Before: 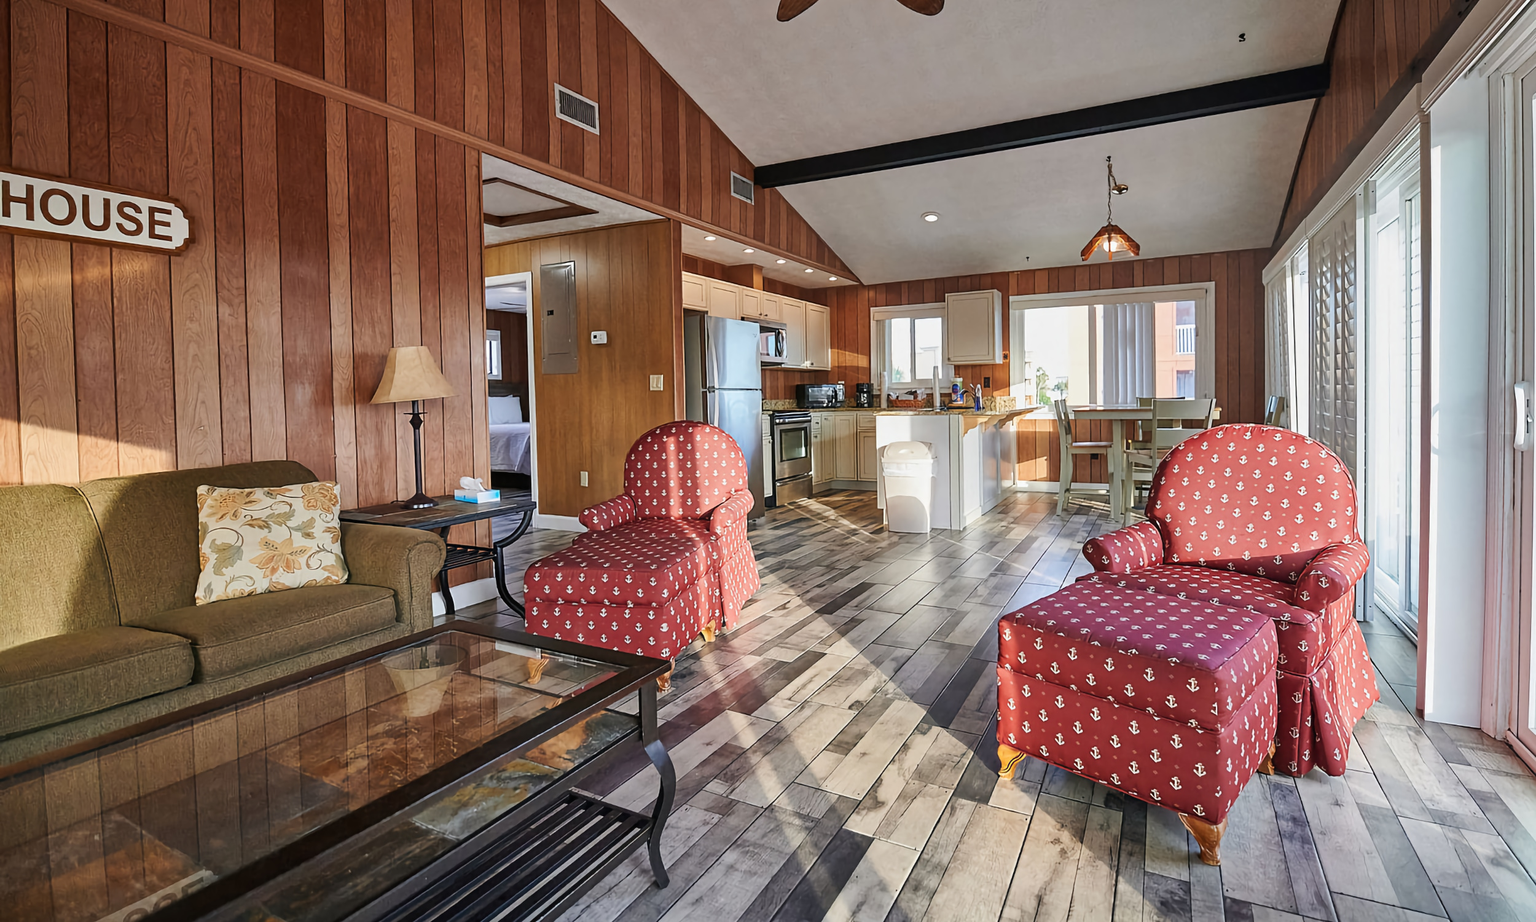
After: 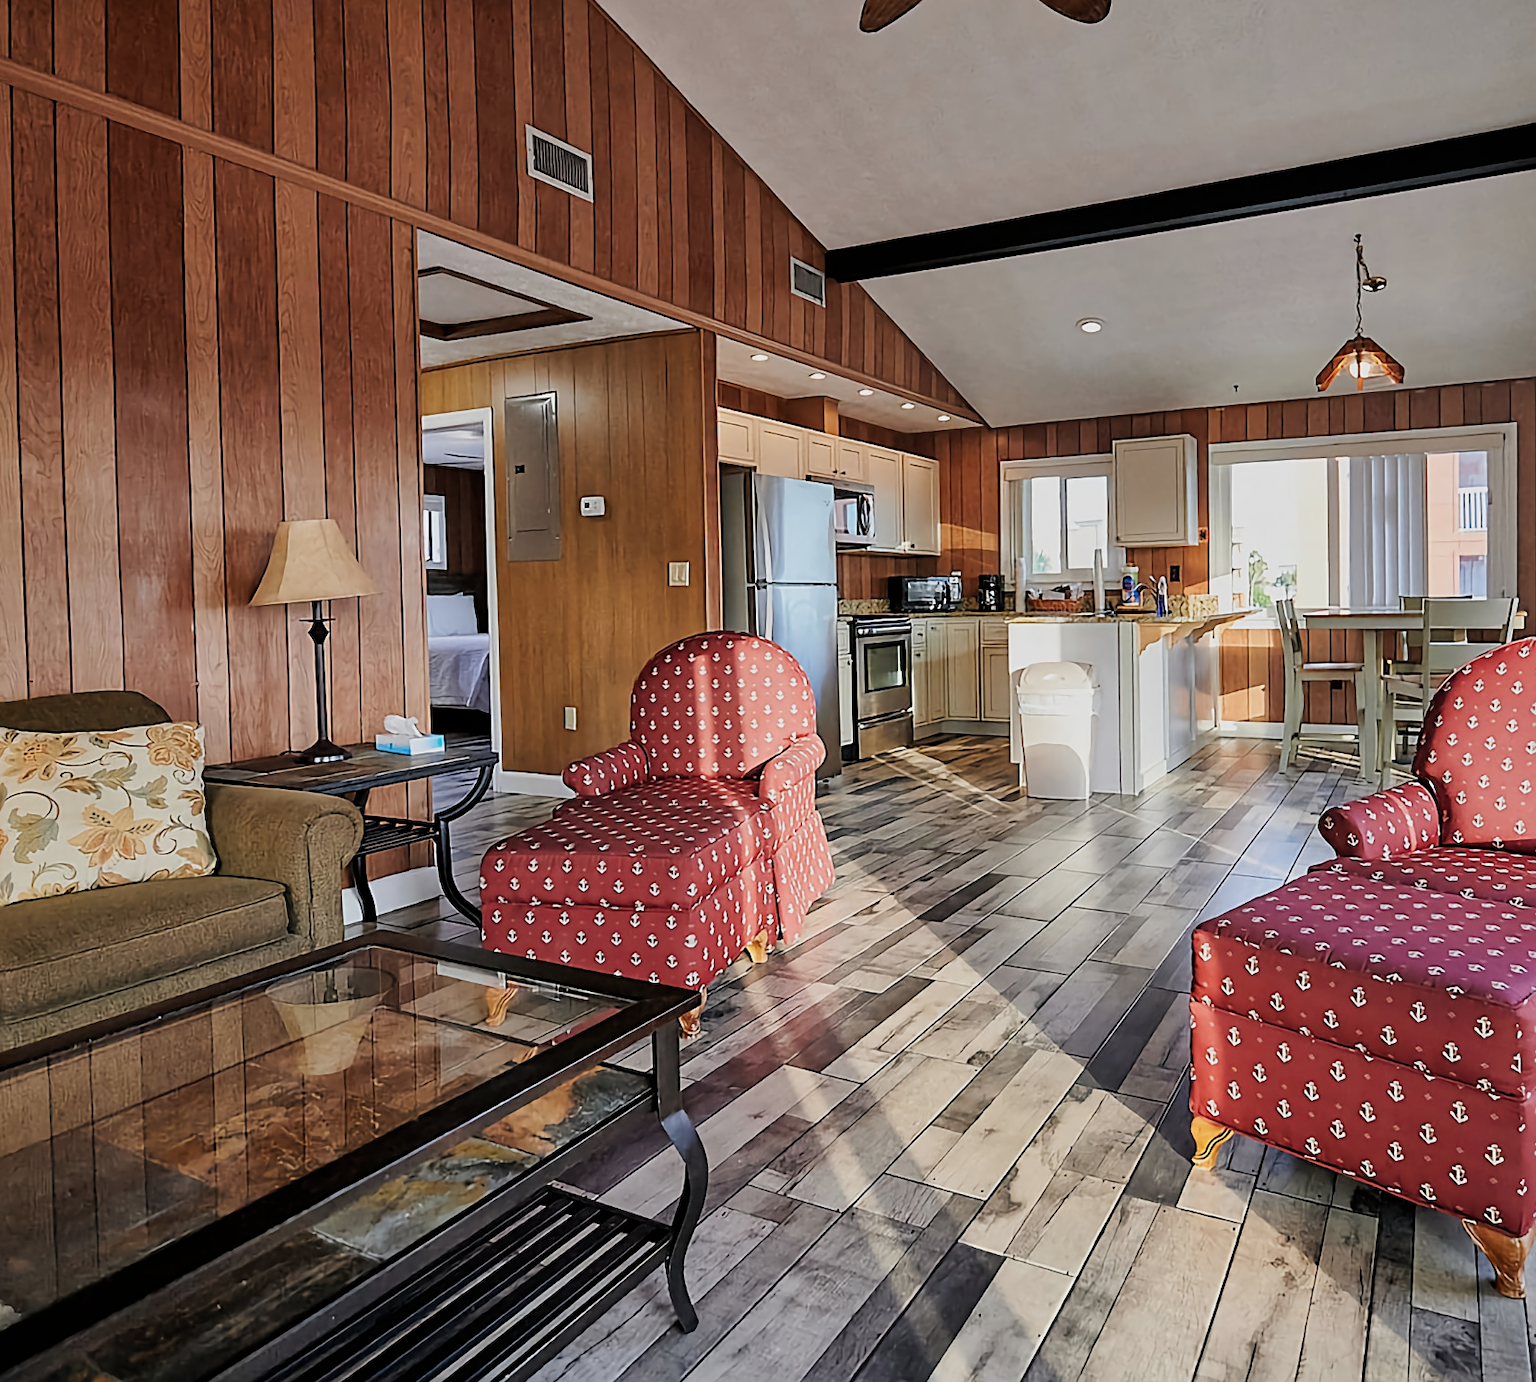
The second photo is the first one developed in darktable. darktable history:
sharpen: on, module defaults
filmic rgb: black relative exposure -5.83 EV, white relative exposure 3.4 EV, hardness 3.68
crop and rotate: left 13.342%, right 19.991%
